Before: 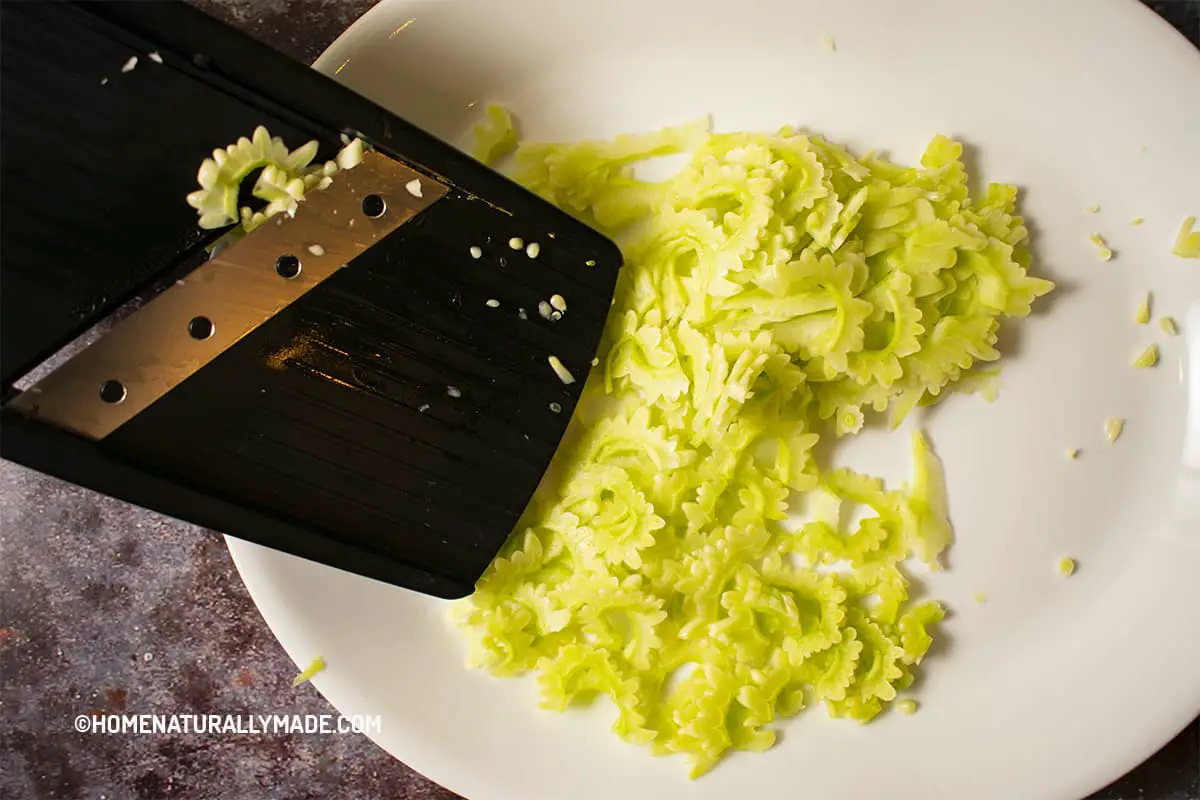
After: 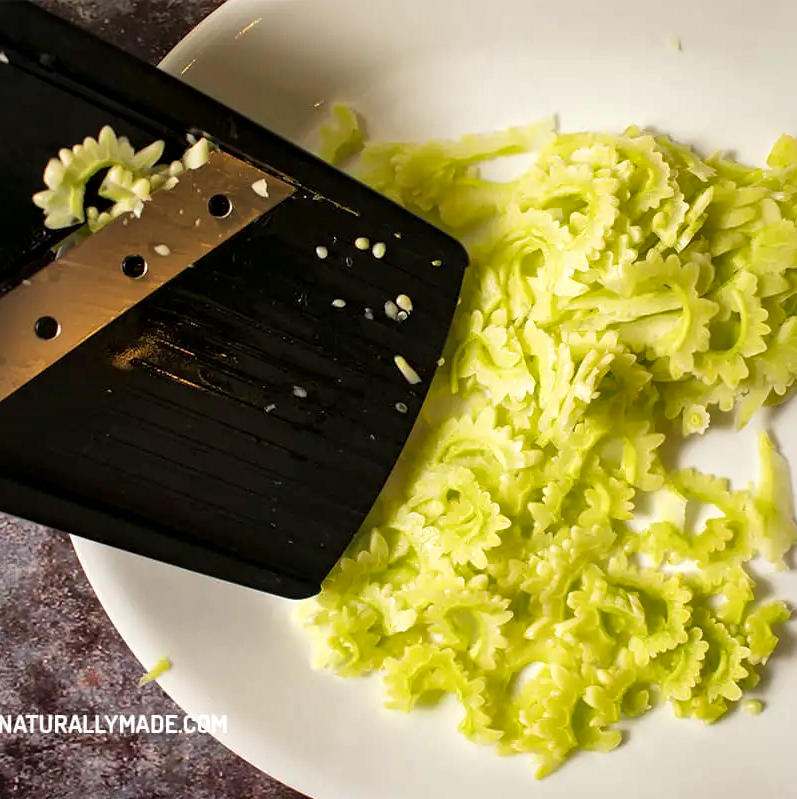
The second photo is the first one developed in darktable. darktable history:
color calibration: illuminant same as pipeline (D50), adaptation XYZ, x 0.345, y 0.358, temperature 5009.49 K
crop and rotate: left 12.89%, right 20.626%
local contrast: mode bilateral grid, contrast 20, coarseness 50, detail 158%, midtone range 0.2
